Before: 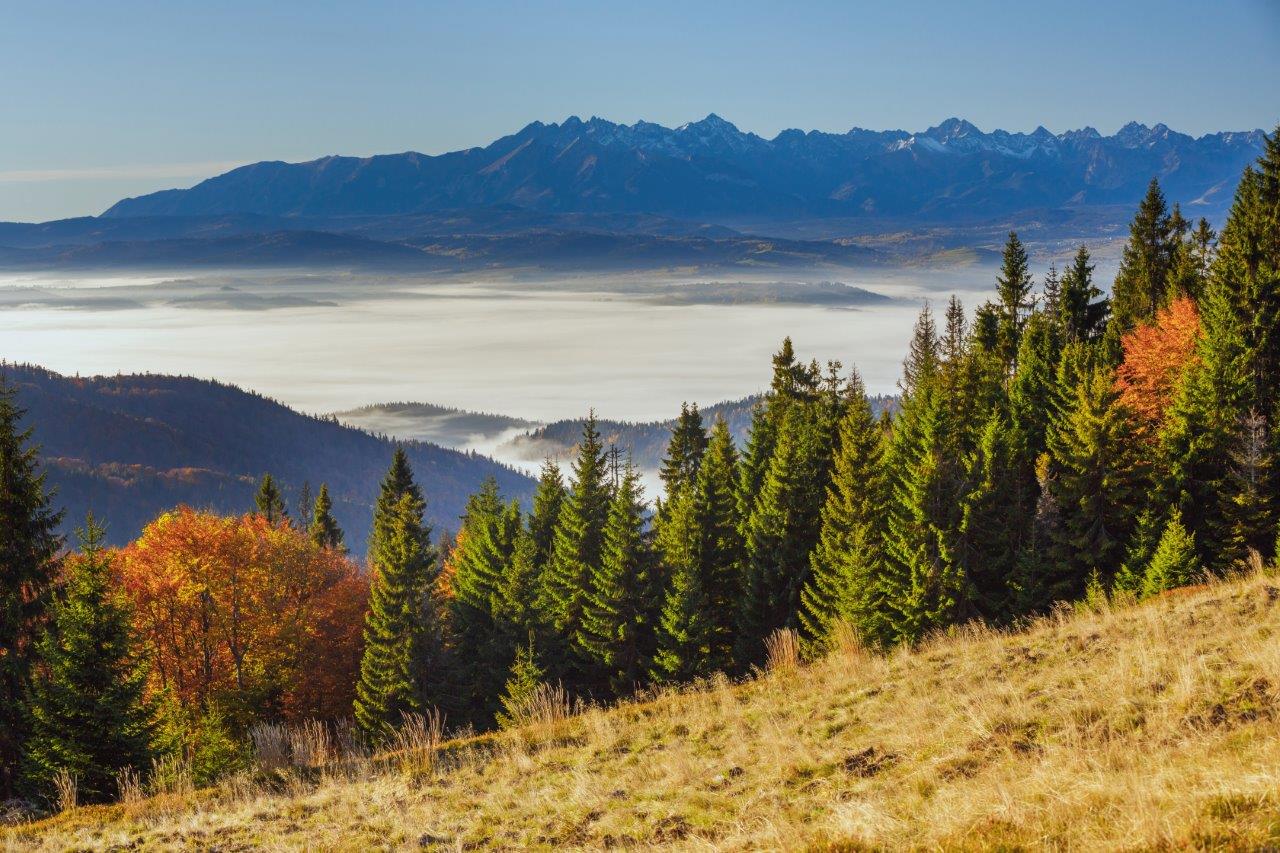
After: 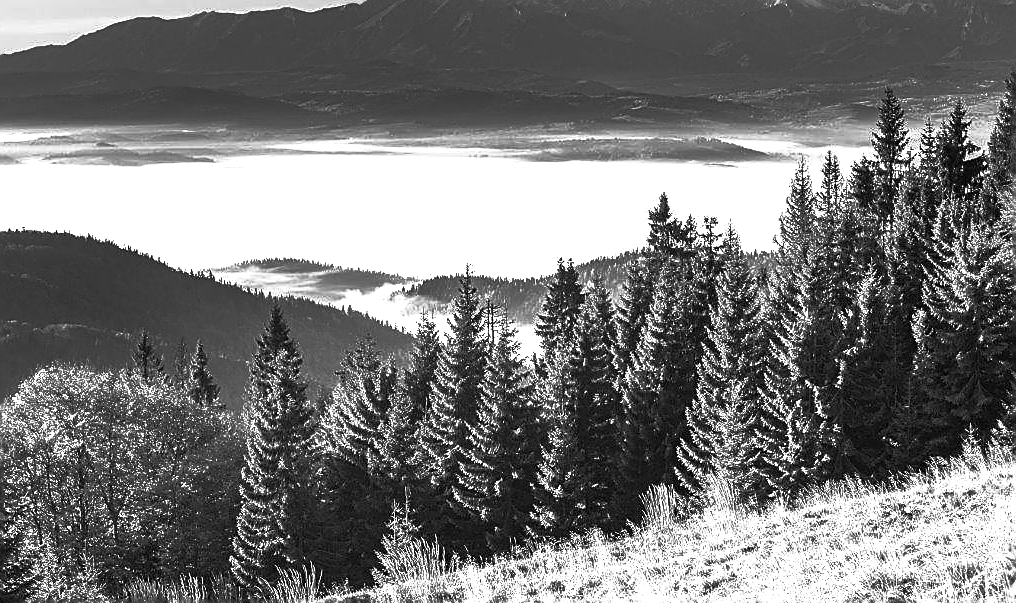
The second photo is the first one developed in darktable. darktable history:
color contrast: blue-yellow contrast 0.62
crop: left 9.712%, top 16.928%, right 10.845%, bottom 12.332%
color correction: highlights a* -5.94, highlights b* 9.48, shadows a* 10.12, shadows b* 23.94
monochrome: a -3.63, b -0.465
graduated density: rotation -0.352°, offset 57.64
exposure: black level correction 0, exposure 1.5 EV, compensate highlight preservation false
base curve: curves: ch0 [(0, 0) (0.564, 0.291) (0.802, 0.731) (1, 1)]
sharpen: radius 1.4, amount 1.25, threshold 0.7
